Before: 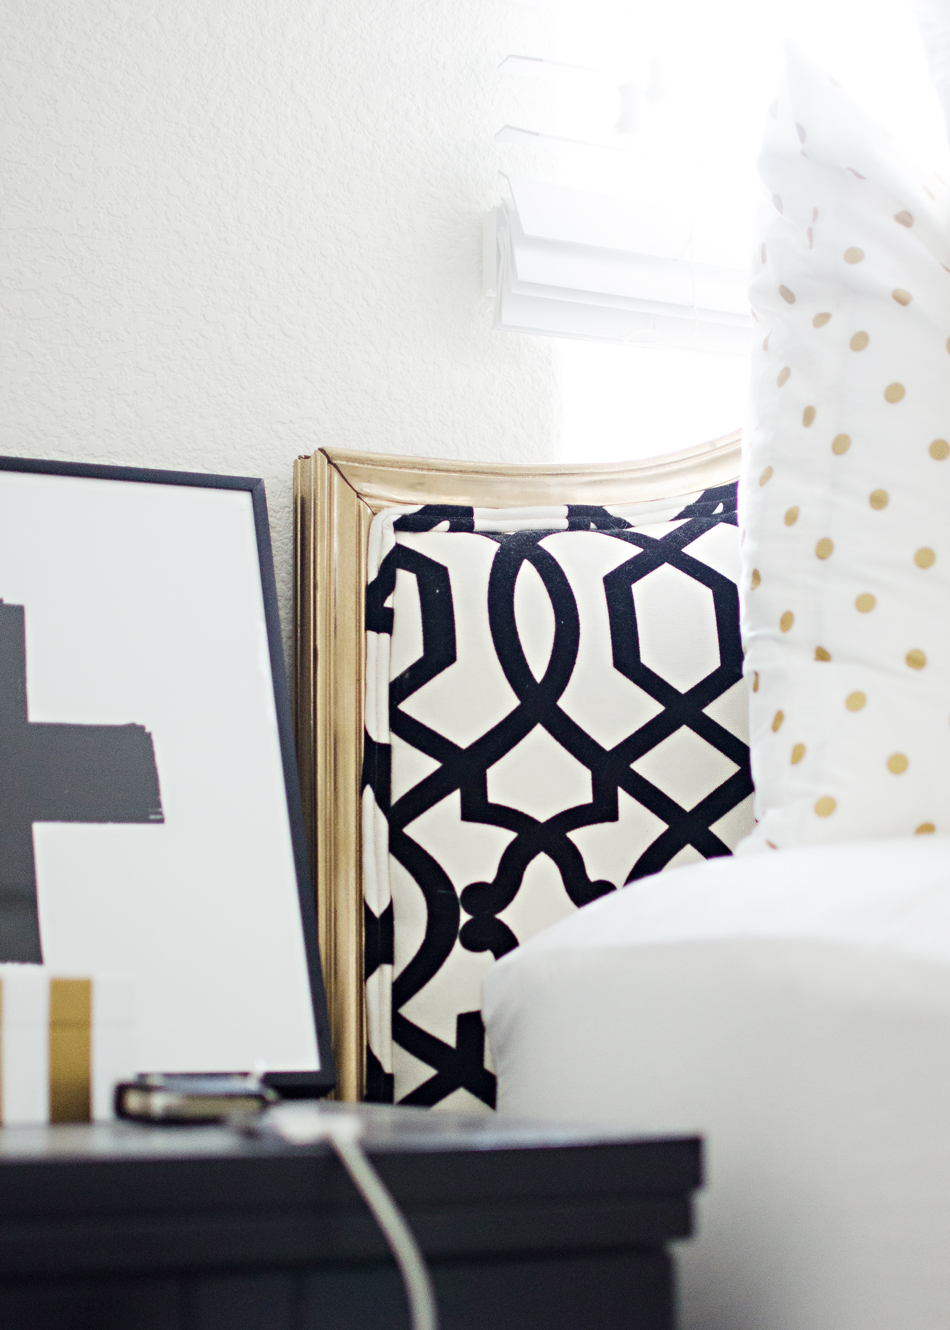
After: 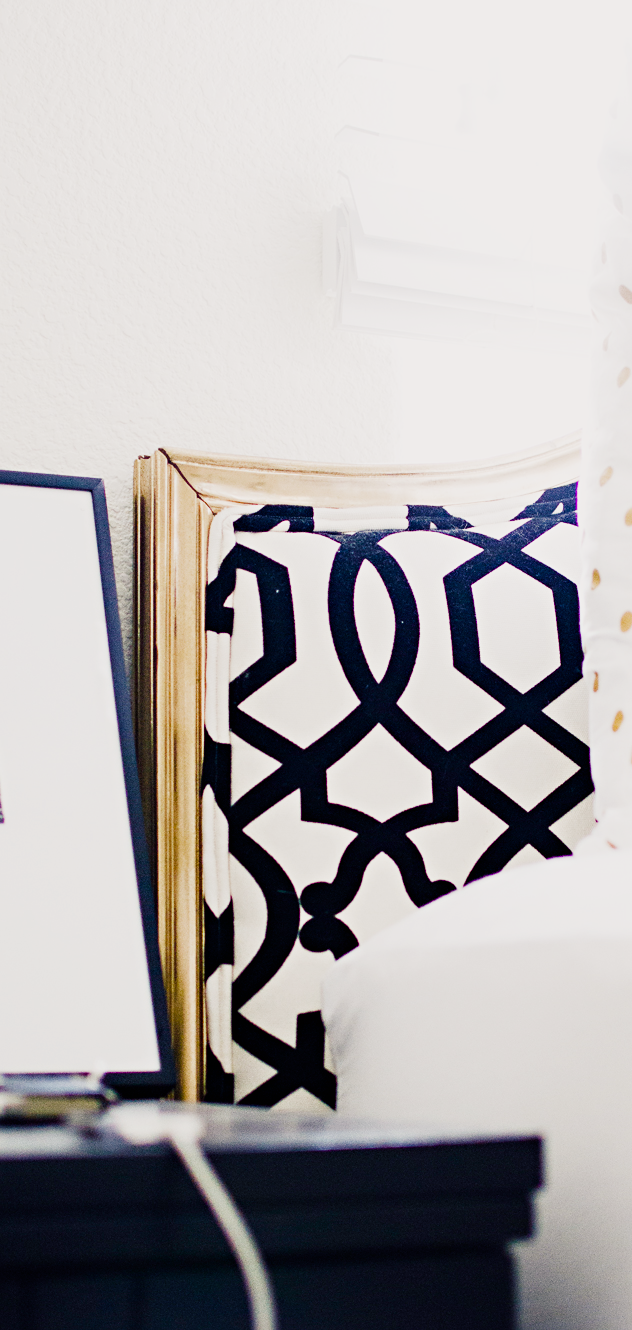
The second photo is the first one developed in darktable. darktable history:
sharpen: amount 0.2
color balance rgb: shadows lift › chroma 4.21%, shadows lift › hue 252.22°, highlights gain › chroma 1.36%, highlights gain › hue 50.24°, perceptual saturation grading › mid-tones 6.33%, perceptual saturation grading › shadows 72.44%, perceptual brilliance grading › highlights 11.59%, contrast 5.05%
crop: left 16.899%, right 16.556%
sigmoid: on, module defaults
